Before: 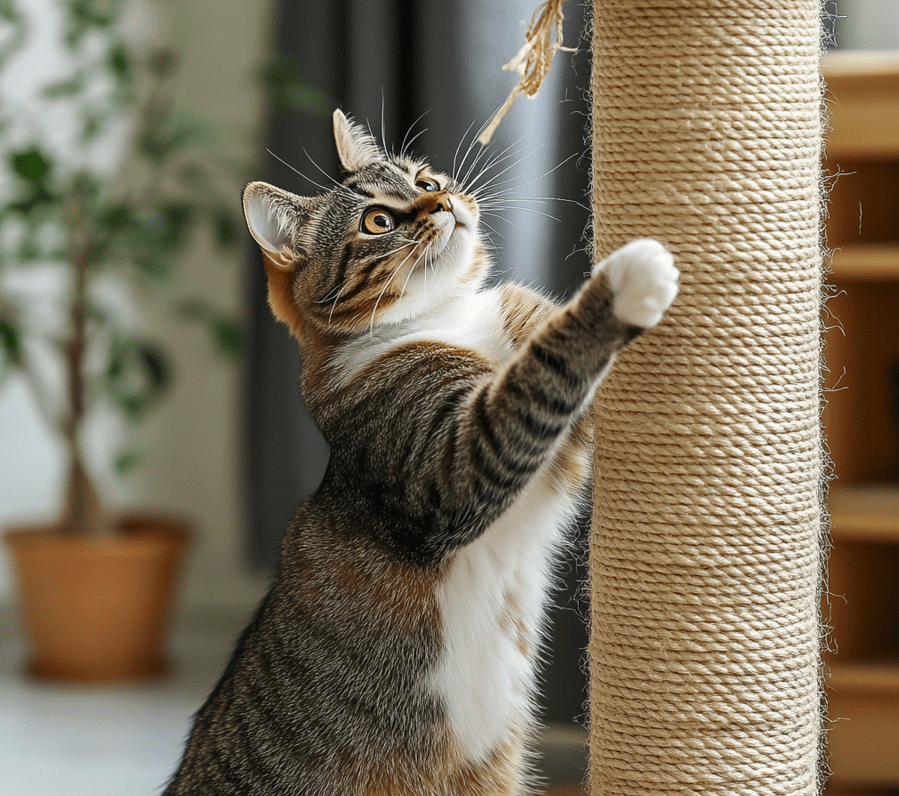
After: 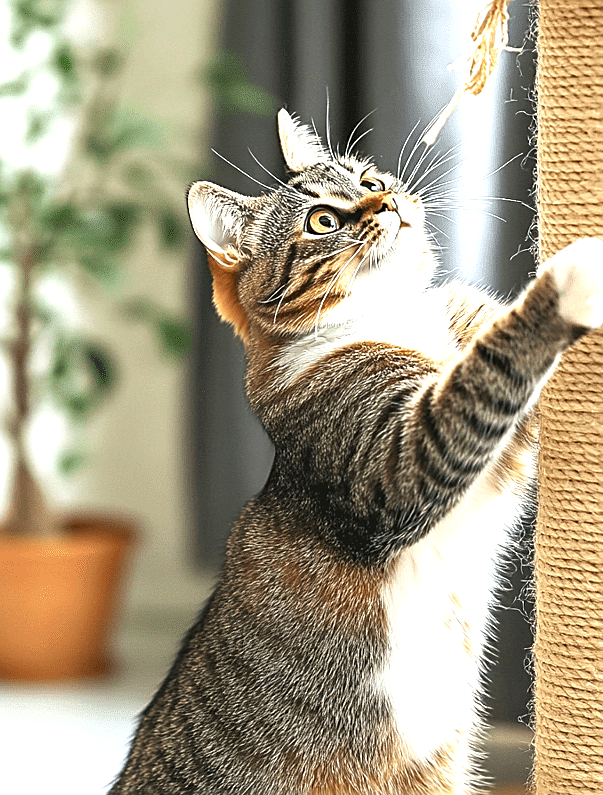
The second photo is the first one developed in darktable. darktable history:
sharpen: on, module defaults
crop and rotate: left 6.268%, right 26.574%
exposure: black level correction 0, exposure 1.468 EV, compensate highlight preservation false
